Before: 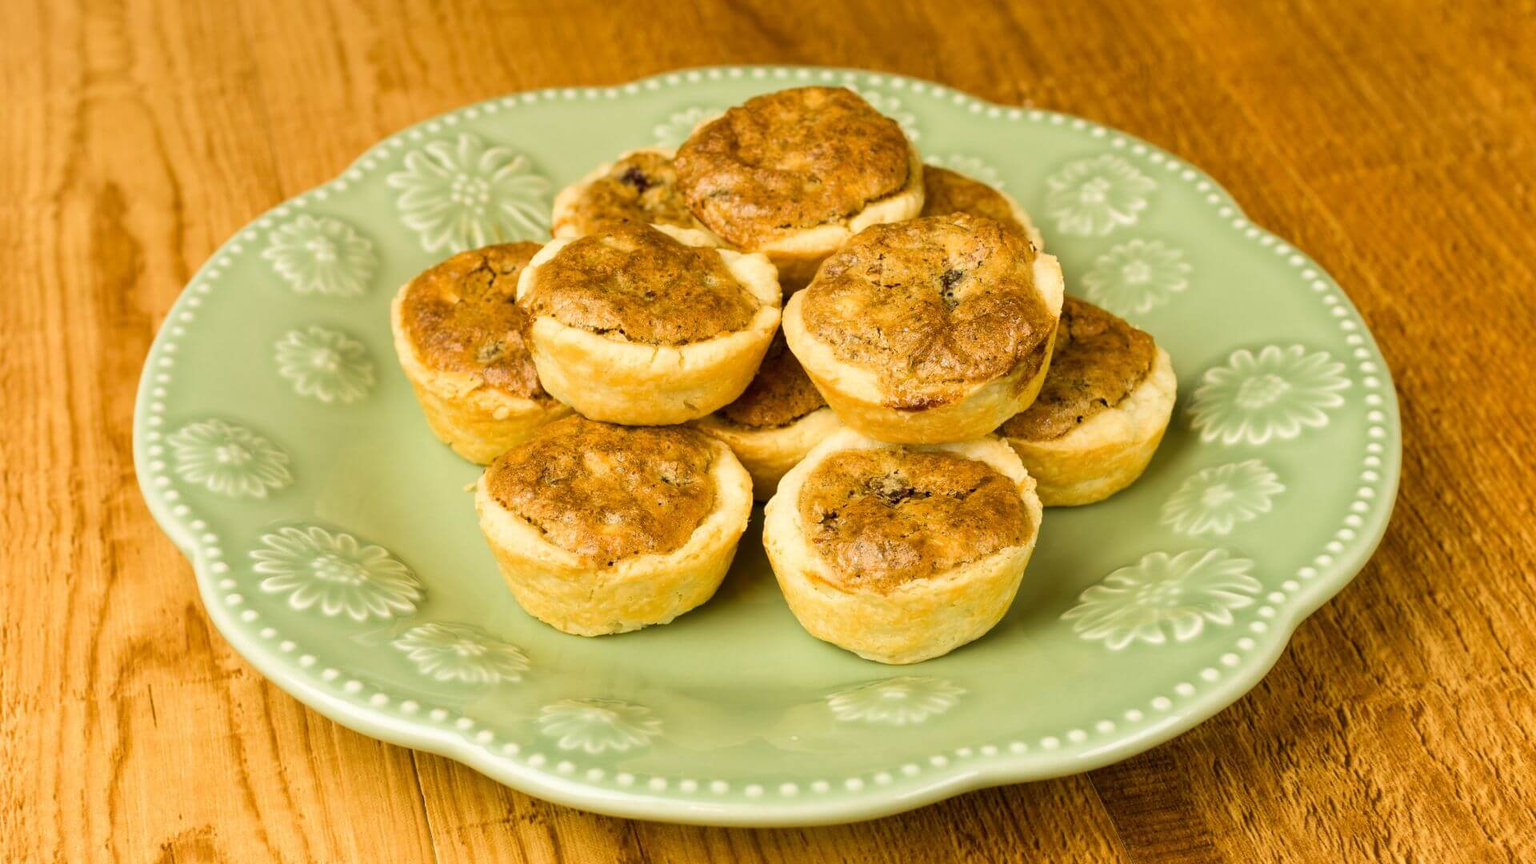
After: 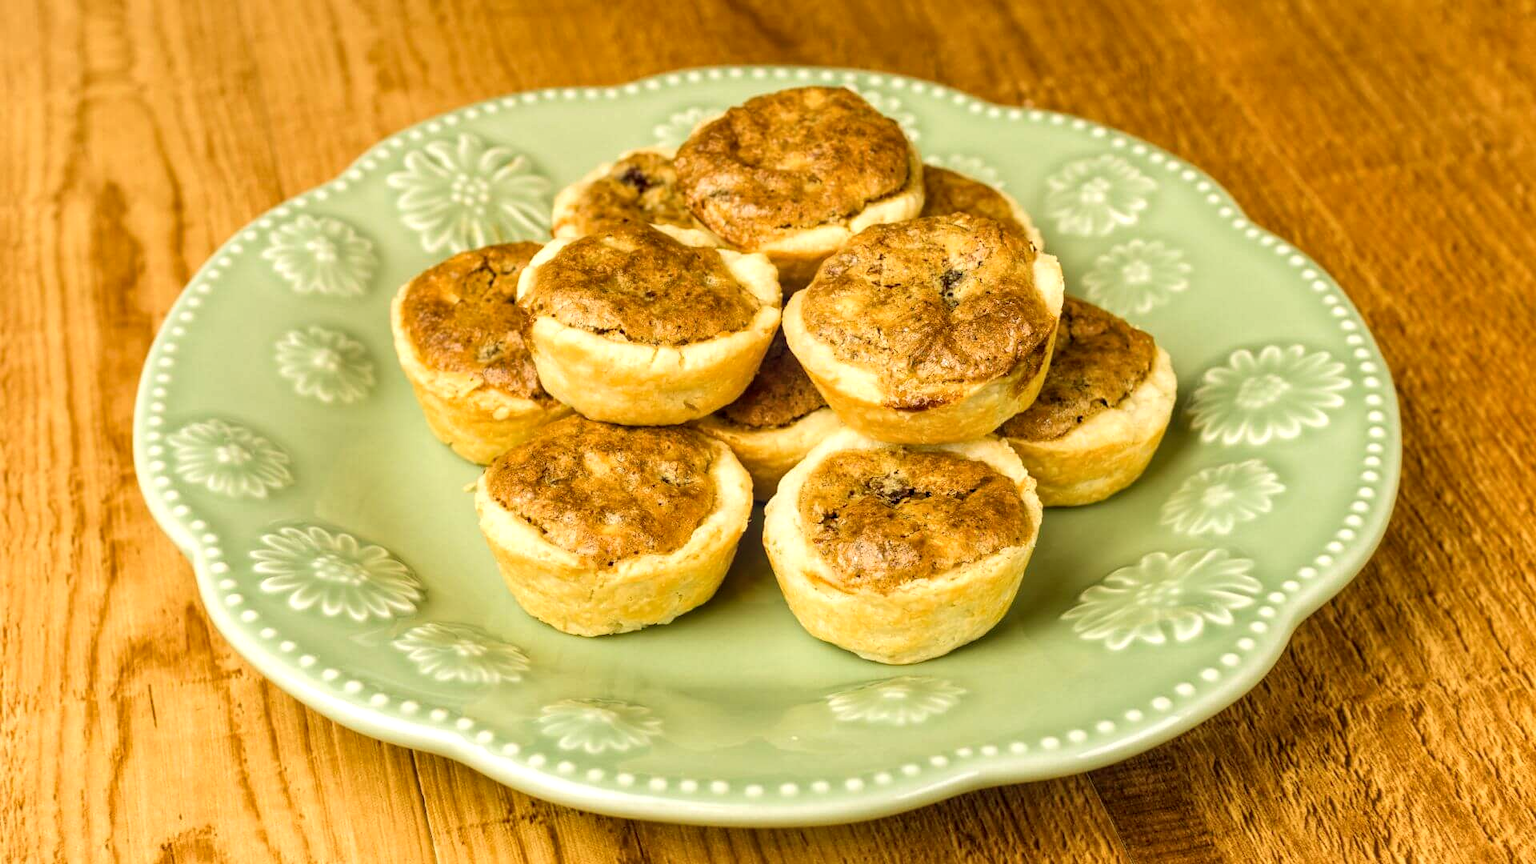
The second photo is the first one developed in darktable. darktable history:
levels: levels [0, 0.48, 0.961]
local contrast: detail 130%
